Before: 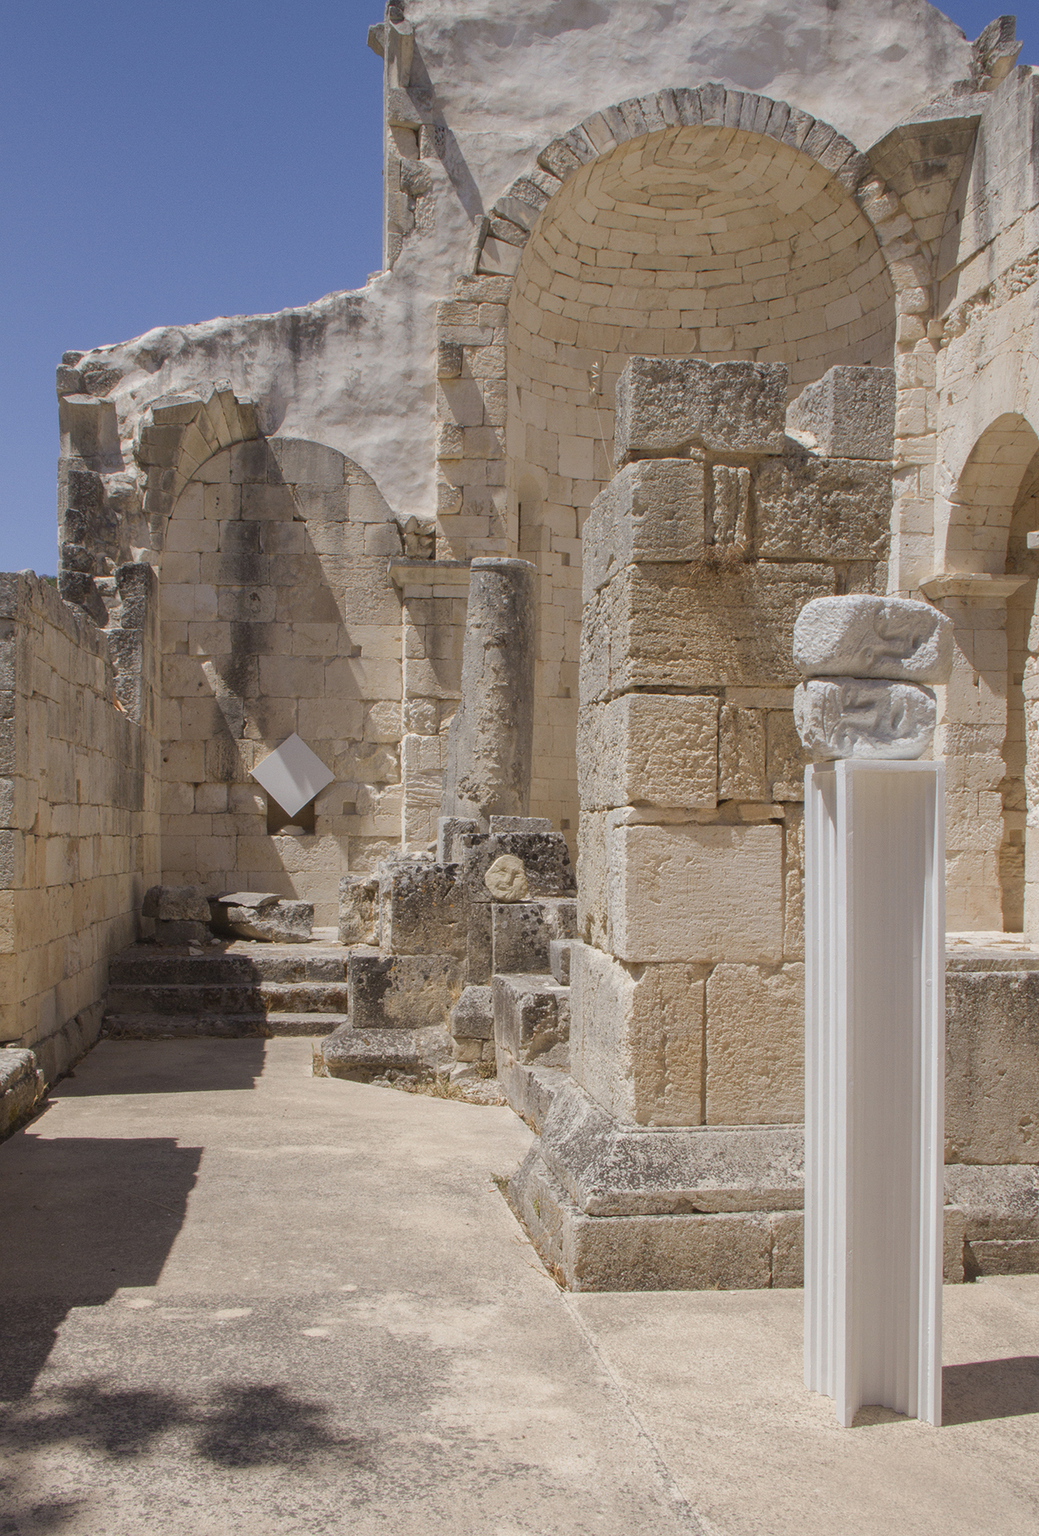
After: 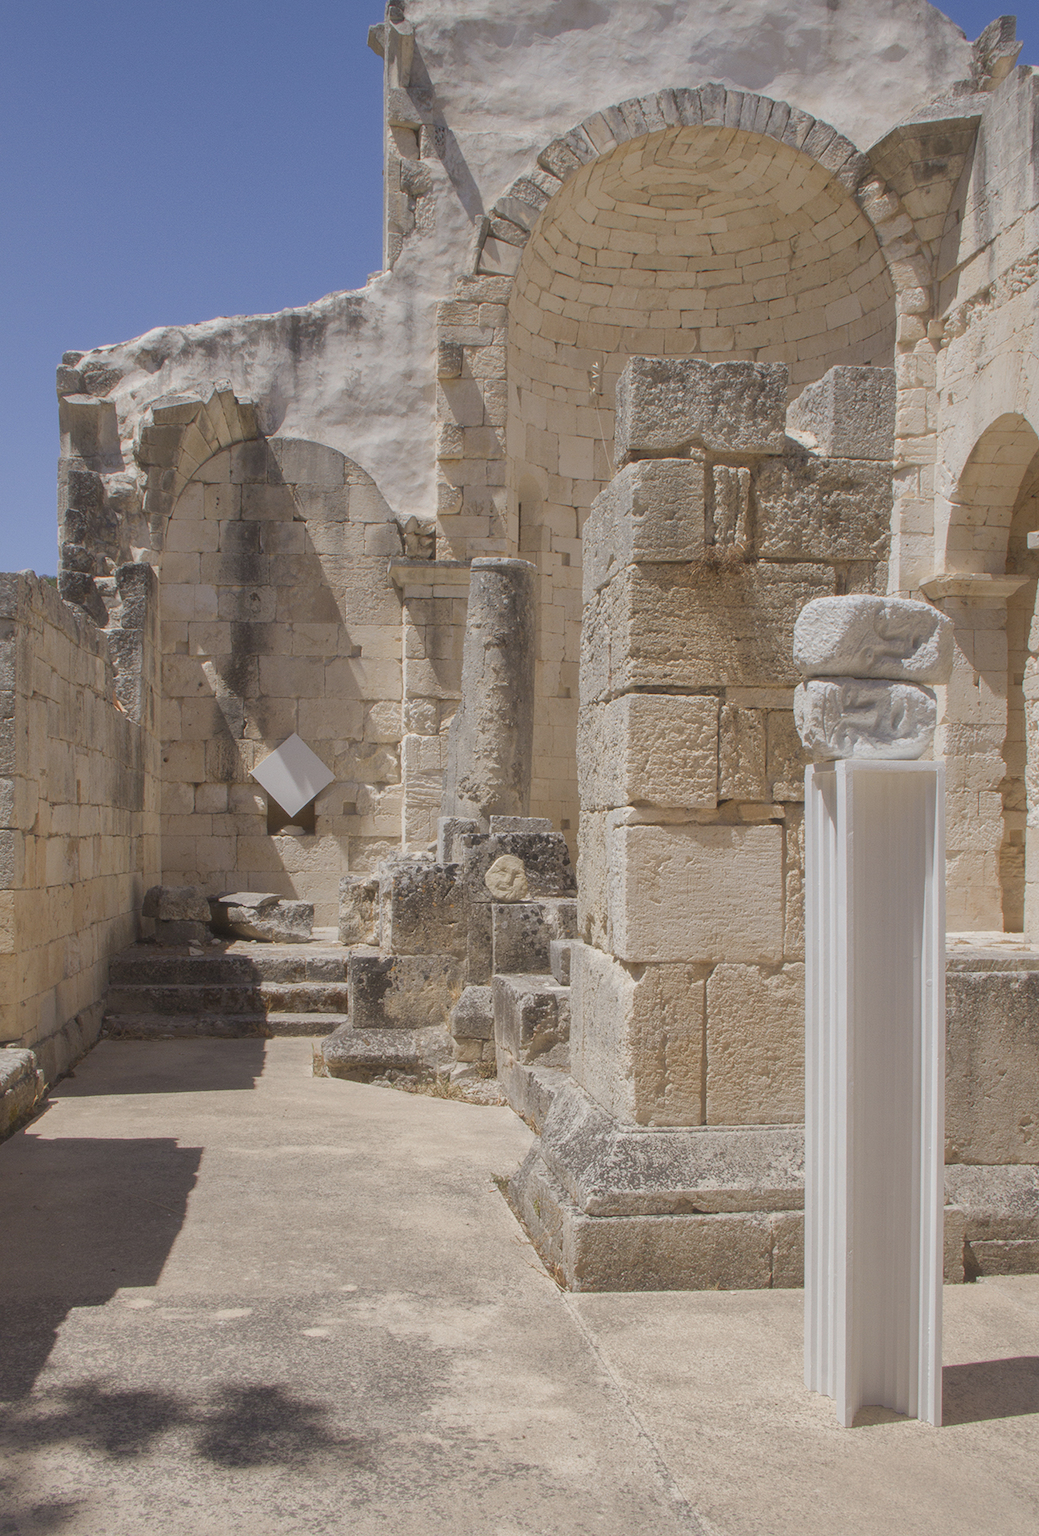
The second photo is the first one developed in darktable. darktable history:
haze removal: strength -0.1, adaptive false
shadows and highlights: on, module defaults
